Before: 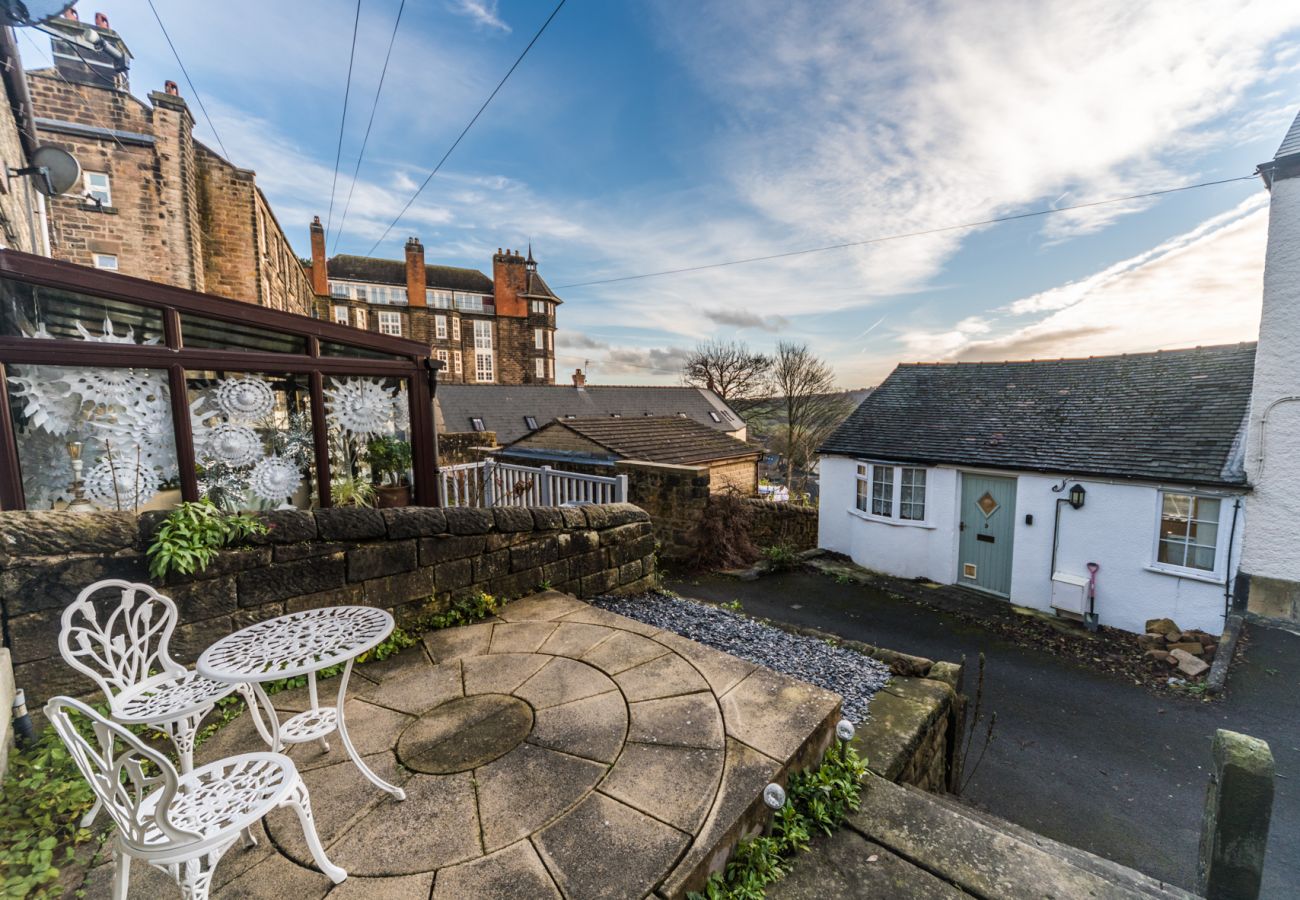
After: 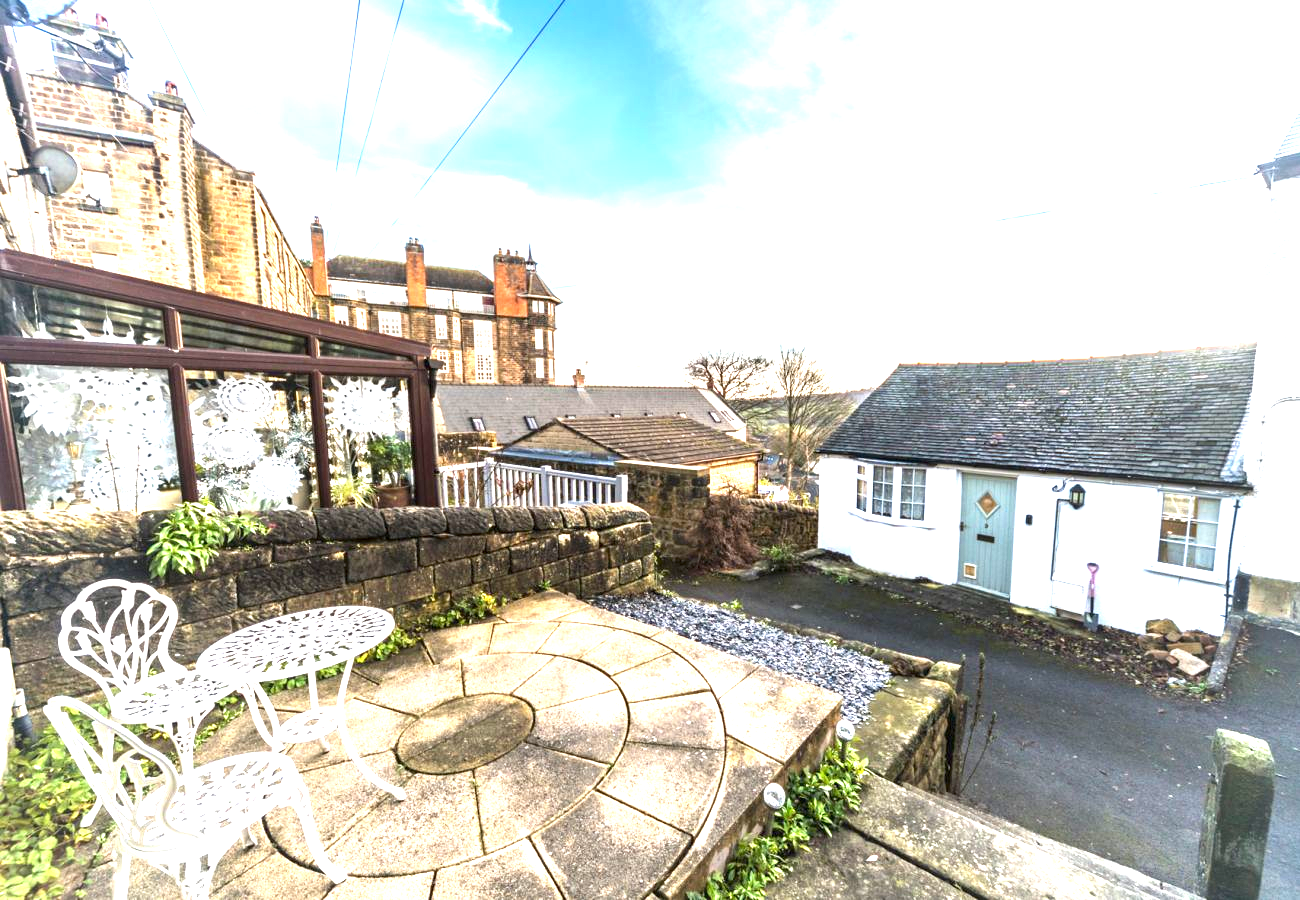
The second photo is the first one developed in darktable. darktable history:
exposure: exposure 2.04 EV, compensate highlight preservation false
tone equalizer: on, module defaults
